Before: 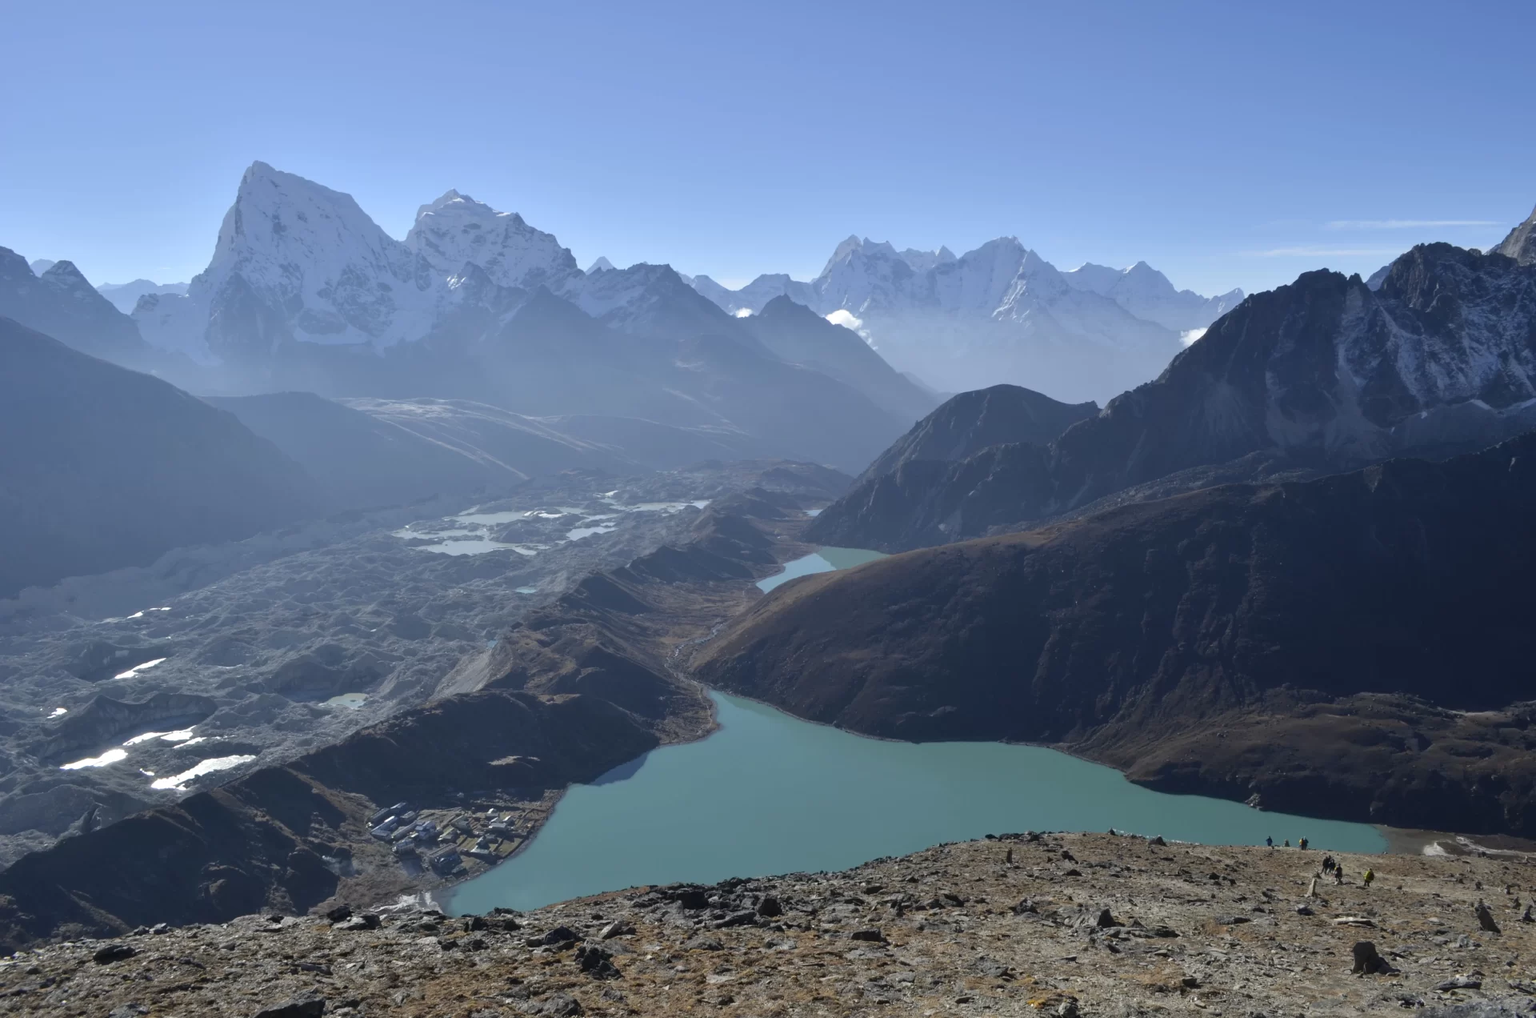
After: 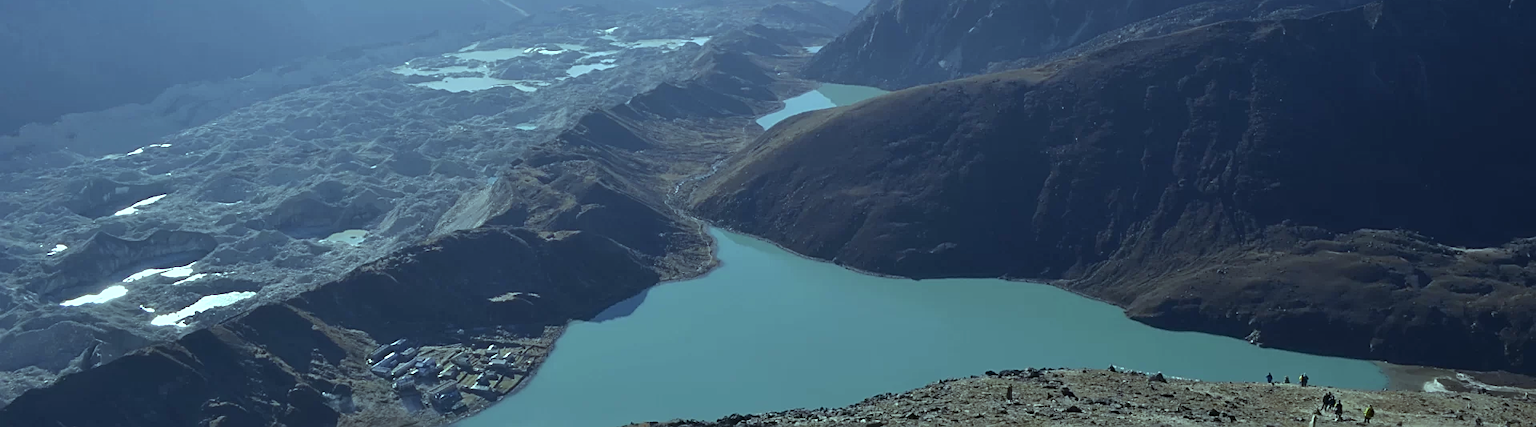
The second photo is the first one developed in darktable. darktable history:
color balance: mode lift, gamma, gain (sRGB), lift [0.997, 0.979, 1.021, 1.011], gamma [1, 1.084, 0.916, 0.998], gain [1, 0.87, 1.13, 1.101], contrast 4.55%, contrast fulcrum 38.24%, output saturation 104.09%
crop: top 45.551%, bottom 12.262%
sharpen: on, module defaults
